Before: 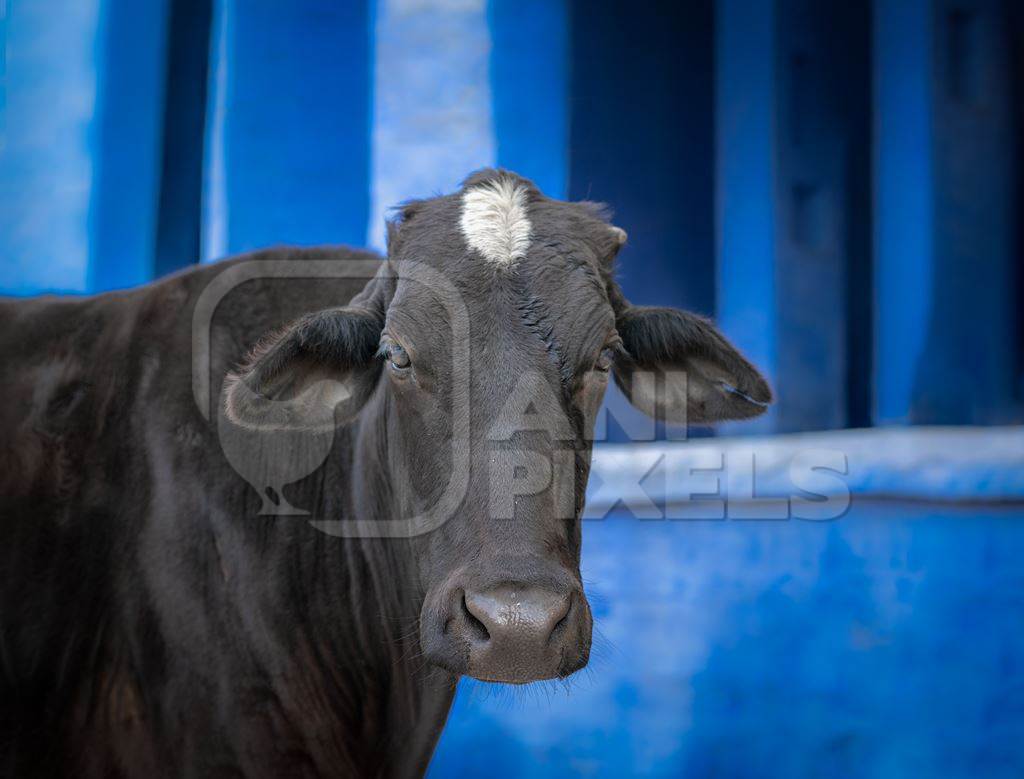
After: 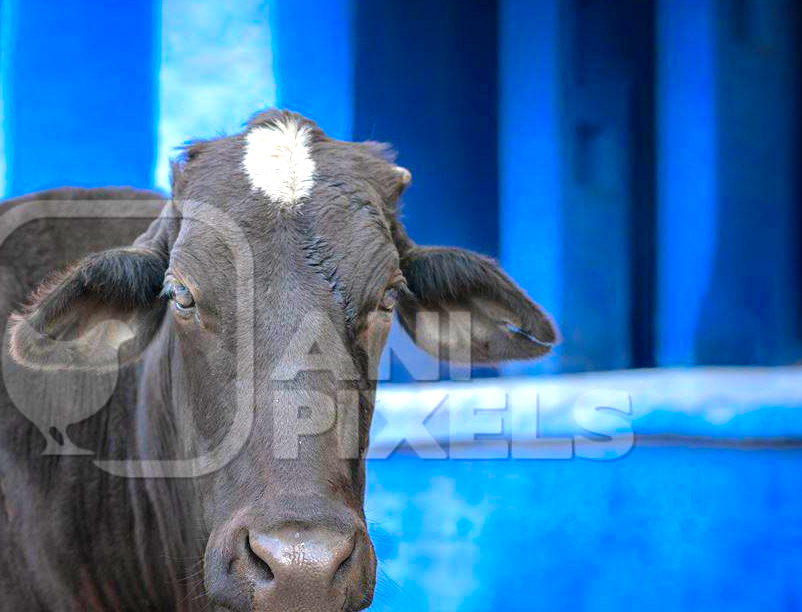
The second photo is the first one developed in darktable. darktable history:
exposure: black level correction 0, exposure 0.894 EV, compensate exposure bias true, compensate highlight preservation false
crop and rotate: left 21.129%, top 7.815%, right 0.456%, bottom 13.498%
color balance rgb: linear chroma grading › global chroma 9.942%, perceptual saturation grading › global saturation 19.614%, global vibrance 20%
